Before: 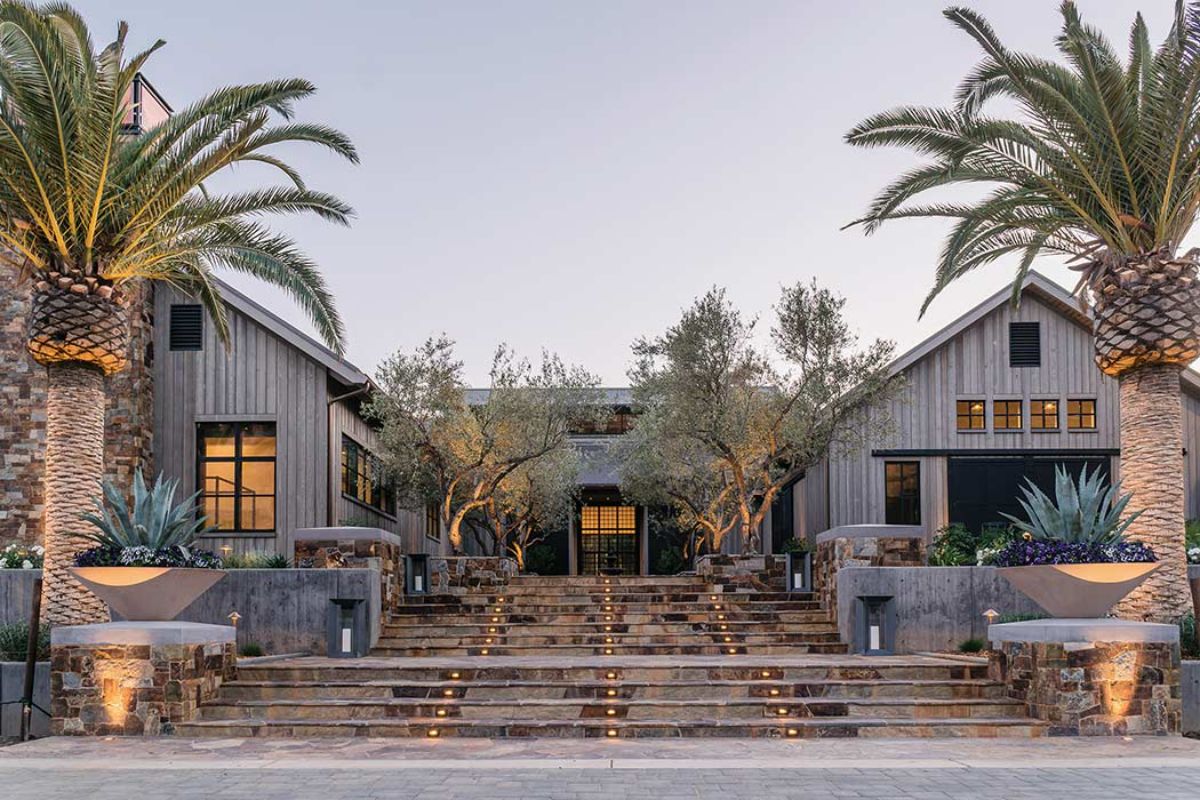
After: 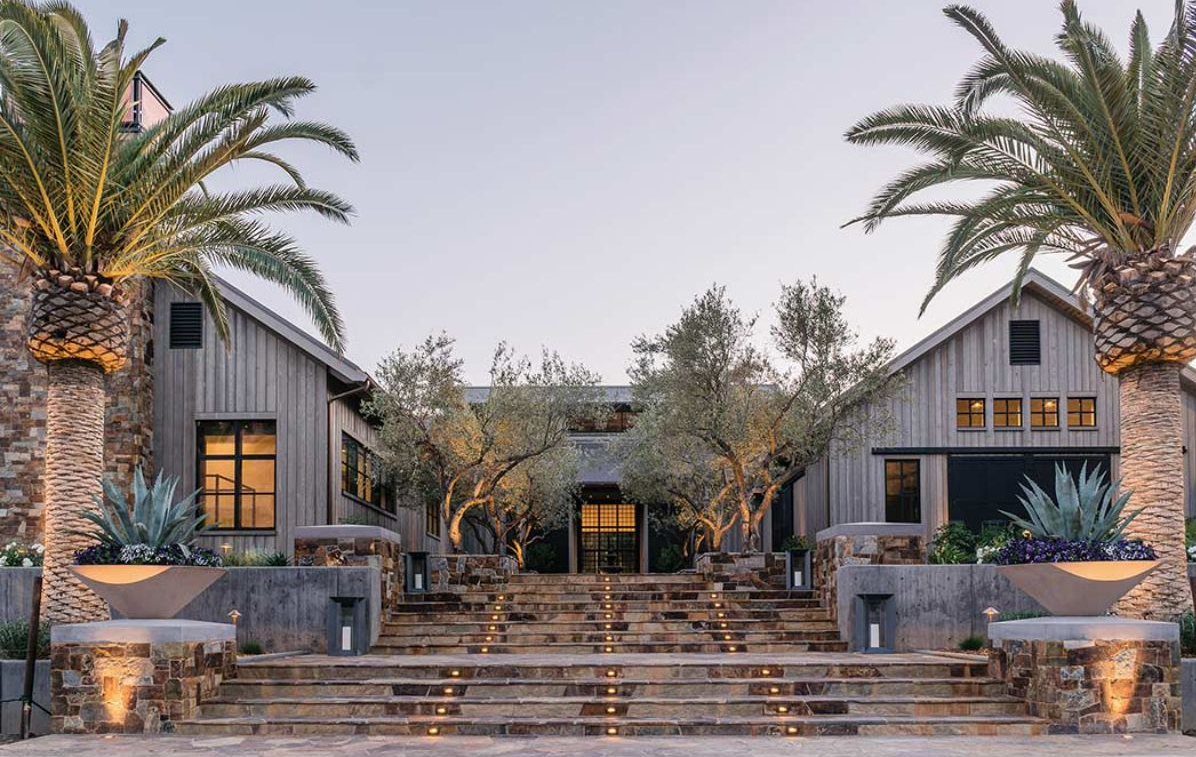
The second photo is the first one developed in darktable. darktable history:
crop: top 0.316%, right 0.26%, bottom 4.99%
